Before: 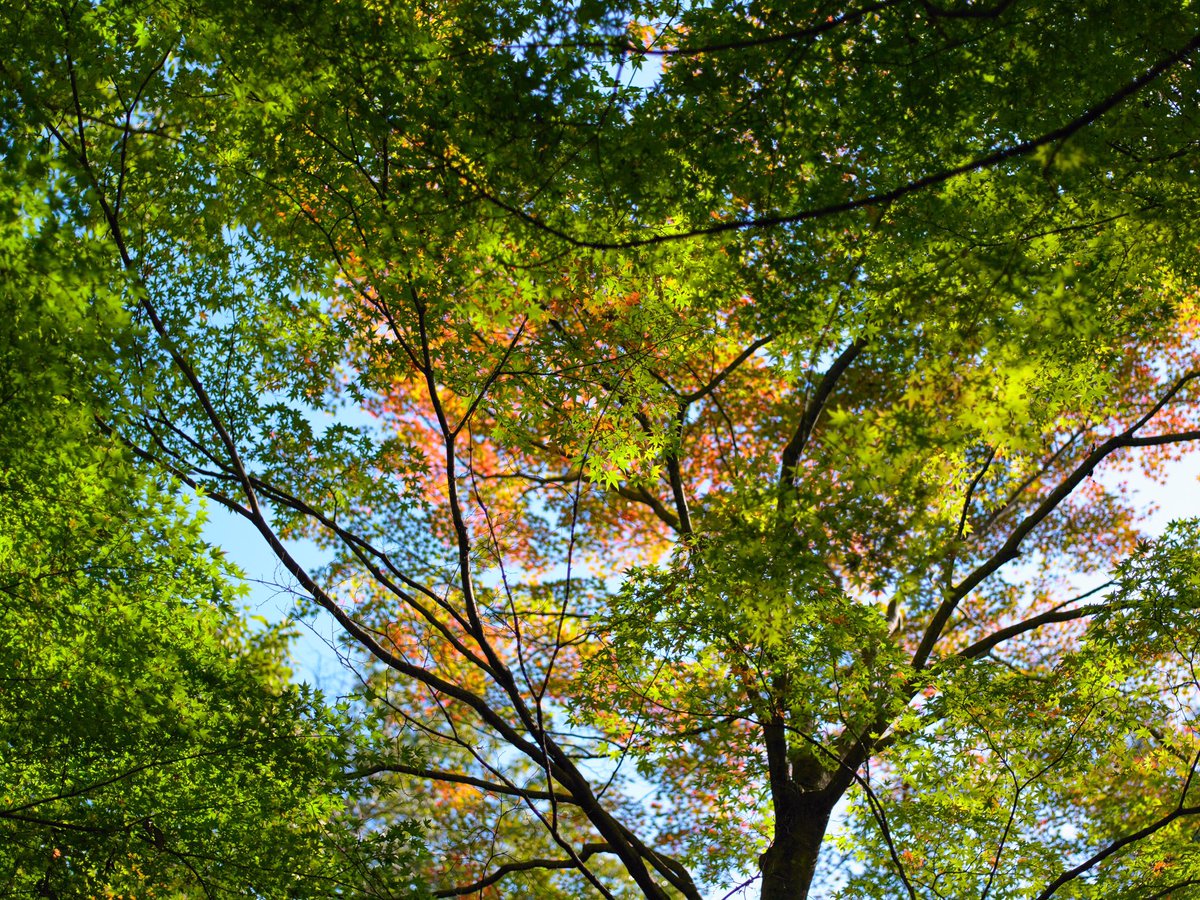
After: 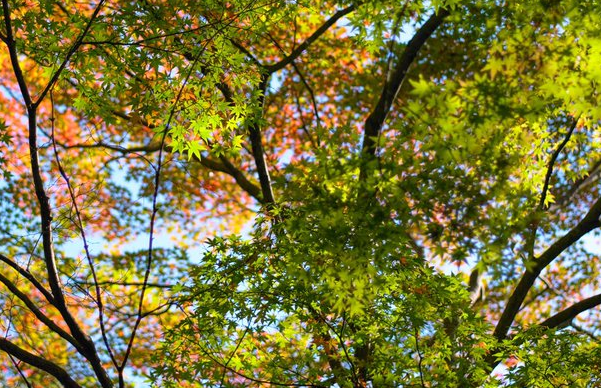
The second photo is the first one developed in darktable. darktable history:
crop: left 34.872%, top 36.728%, right 14.987%, bottom 20.093%
